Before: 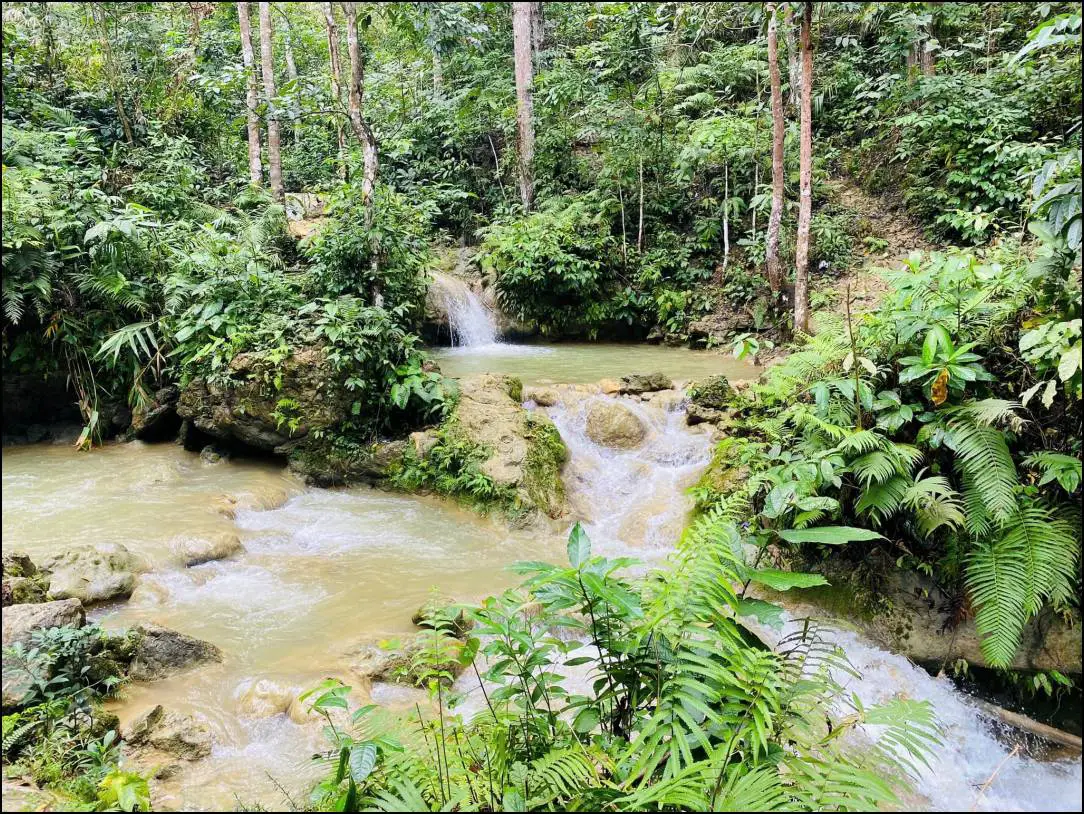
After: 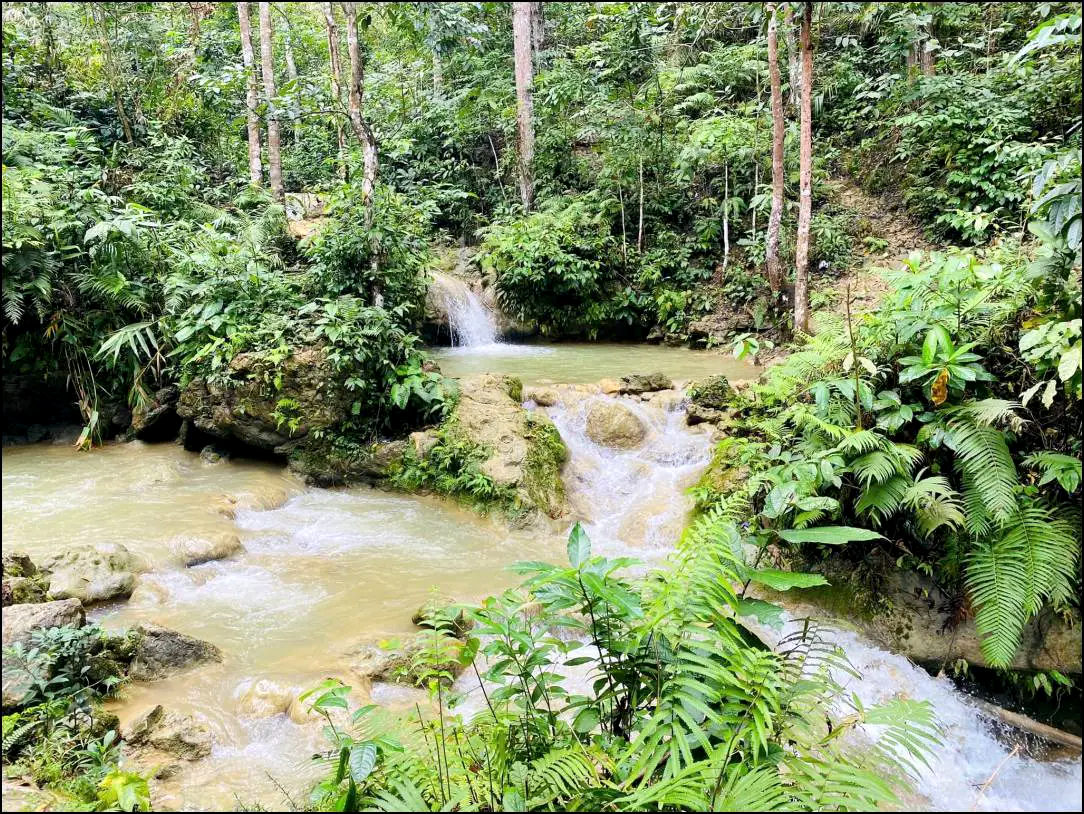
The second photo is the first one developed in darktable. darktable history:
exposure: black level correction 0.002, exposure 0.15 EV, compensate highlight preservation false
